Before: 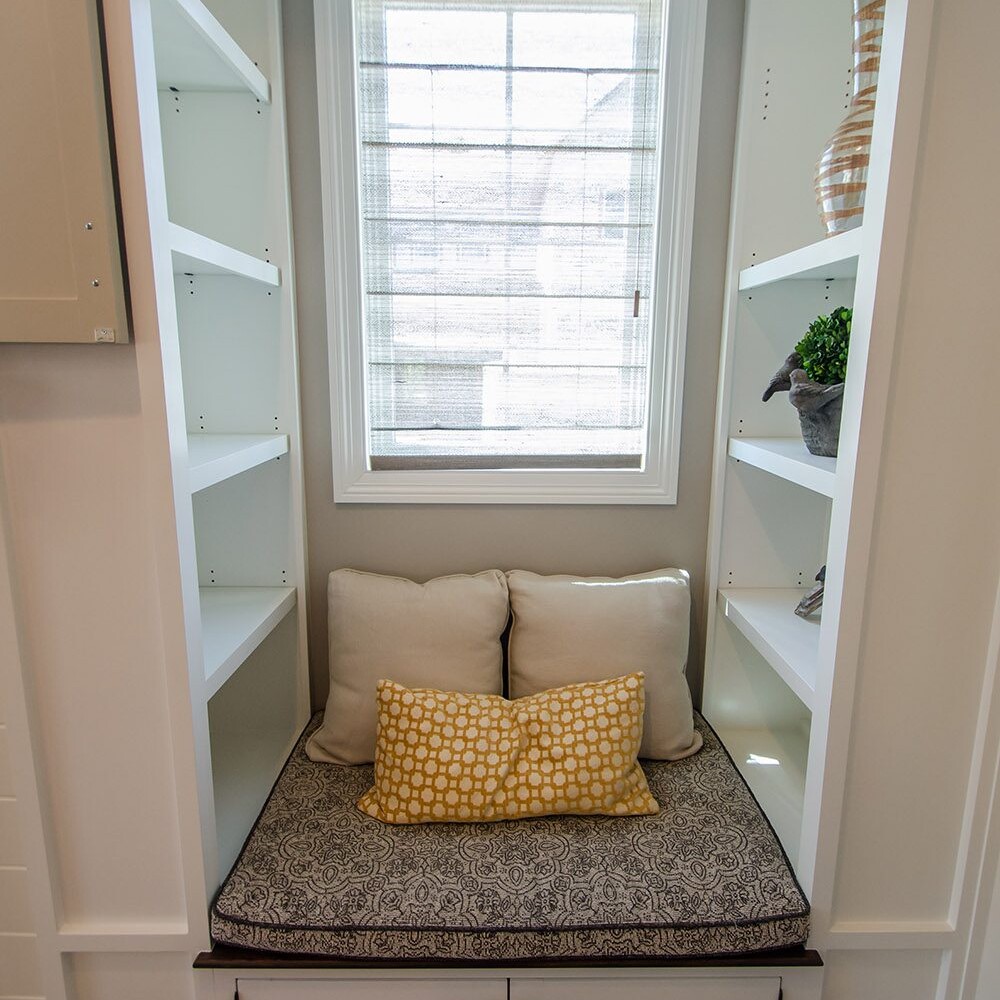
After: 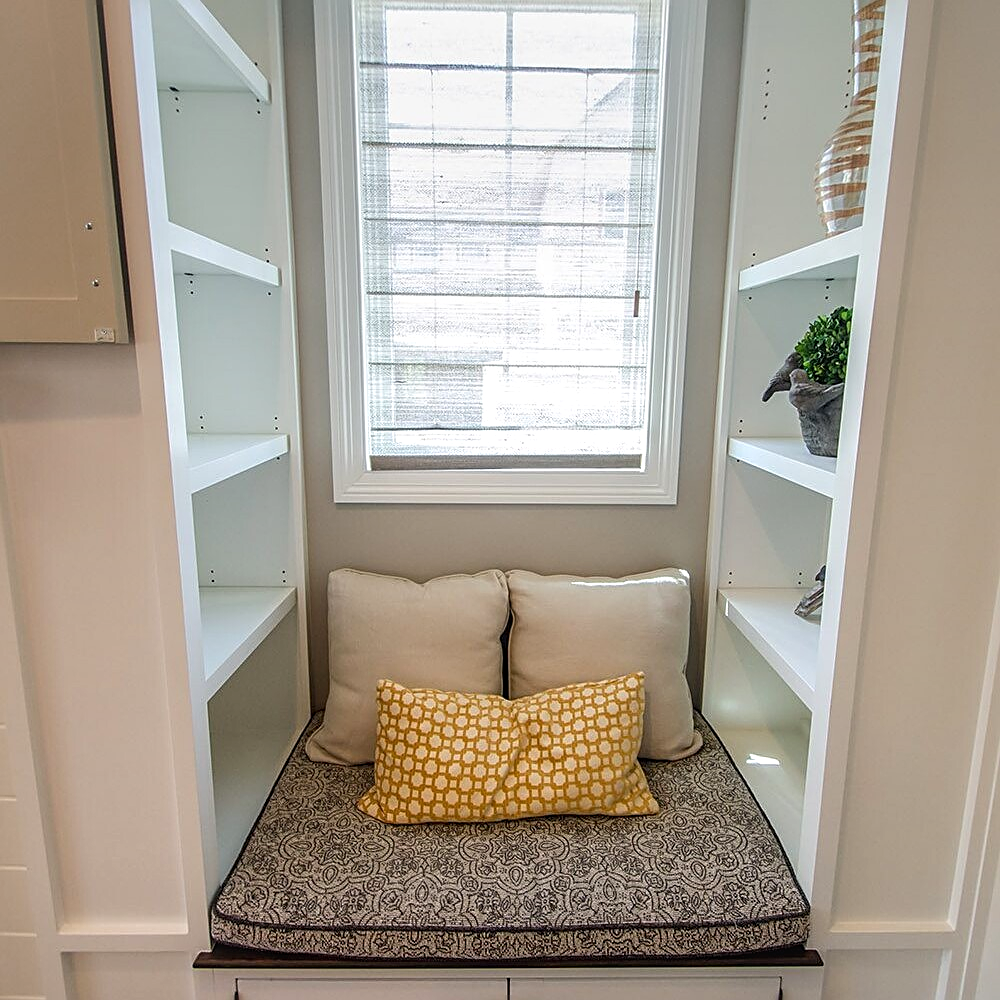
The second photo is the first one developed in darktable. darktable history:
graduated density: on, module defaults
exposure: black level correction 0.001, exposure 0.5 EV, compensate exposure bias true, compensate highlight preservation false
local contrast: detail 110%
sharpen: on, module defaults
